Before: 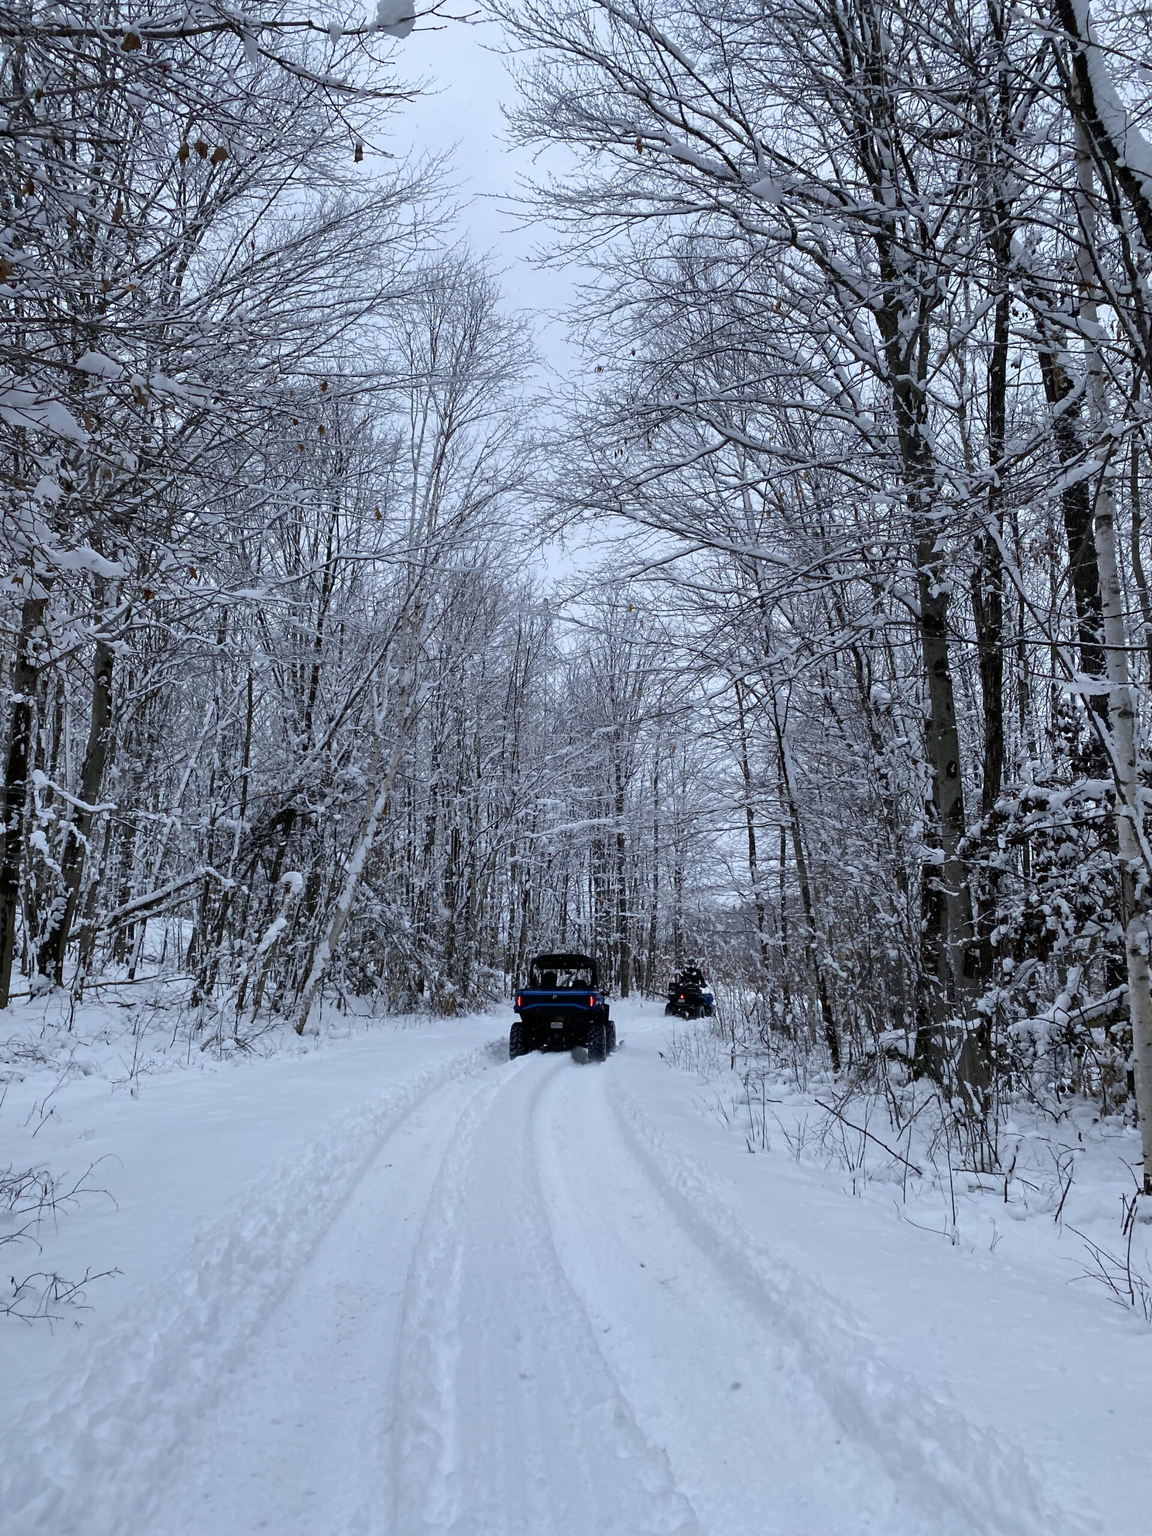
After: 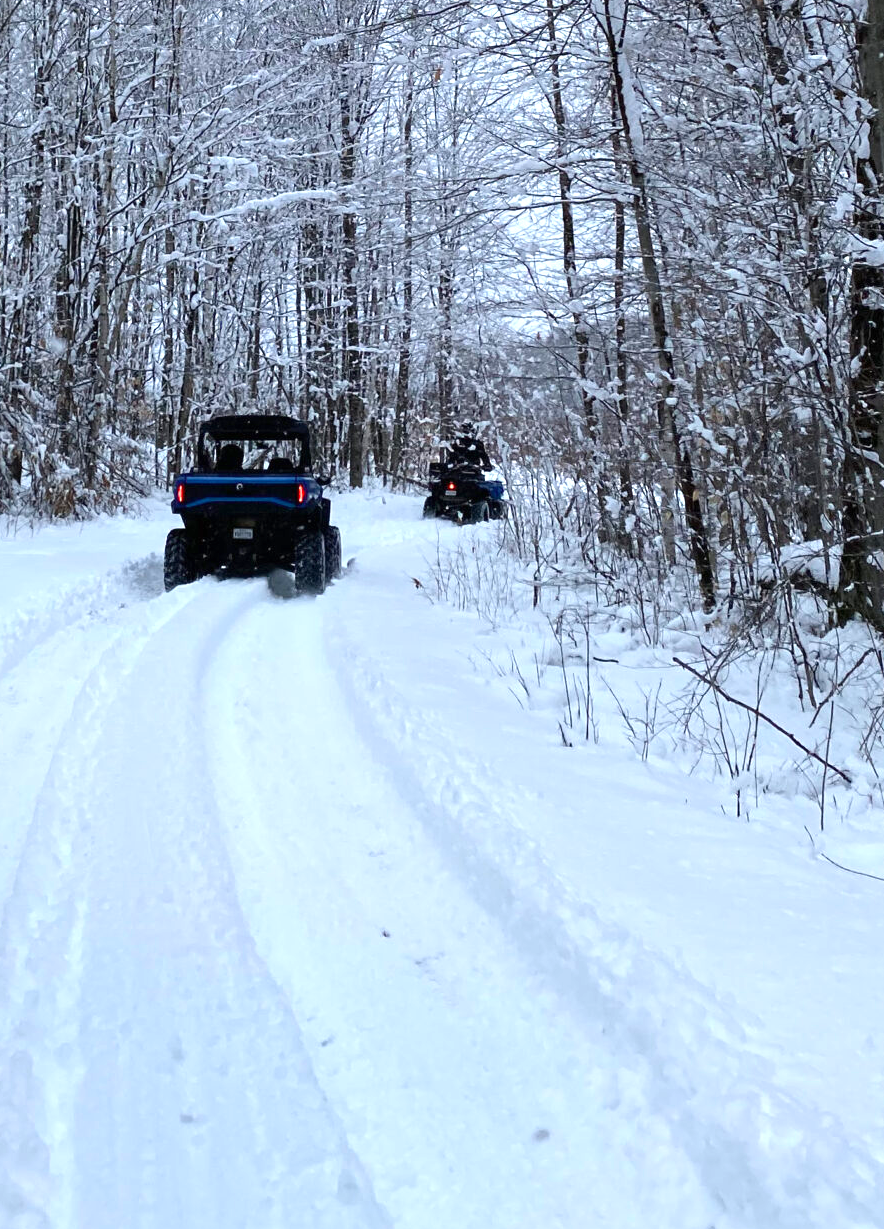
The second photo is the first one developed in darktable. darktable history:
crop: left 35.723%, top 45.916%, right 18.186%, bottom 6.061%
exposure: black level correction 0, exposure 0.696 EV, compensate exposure bias true, compensate highlight preservation false
